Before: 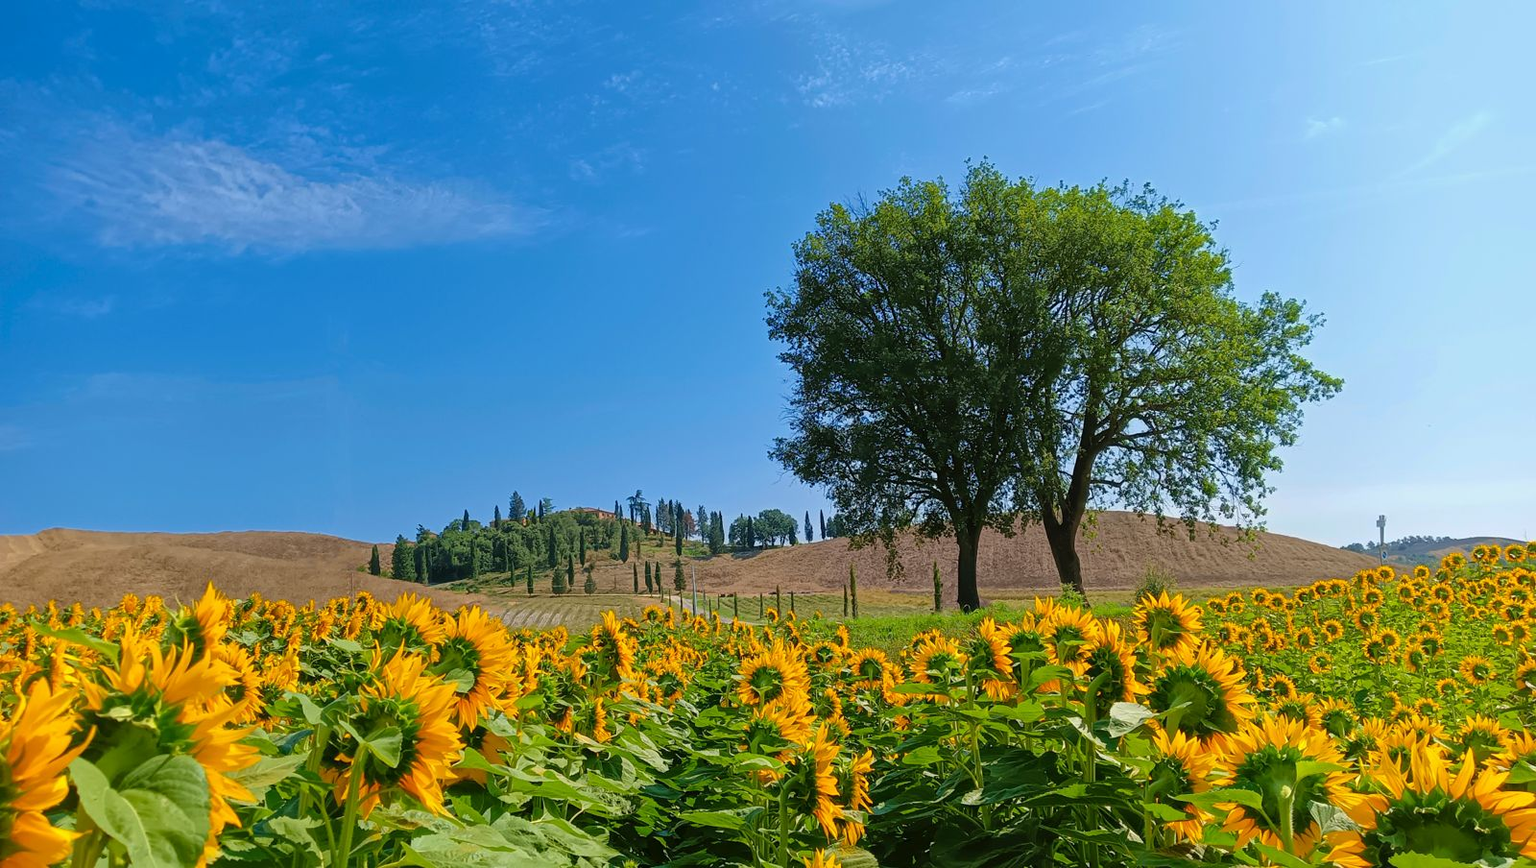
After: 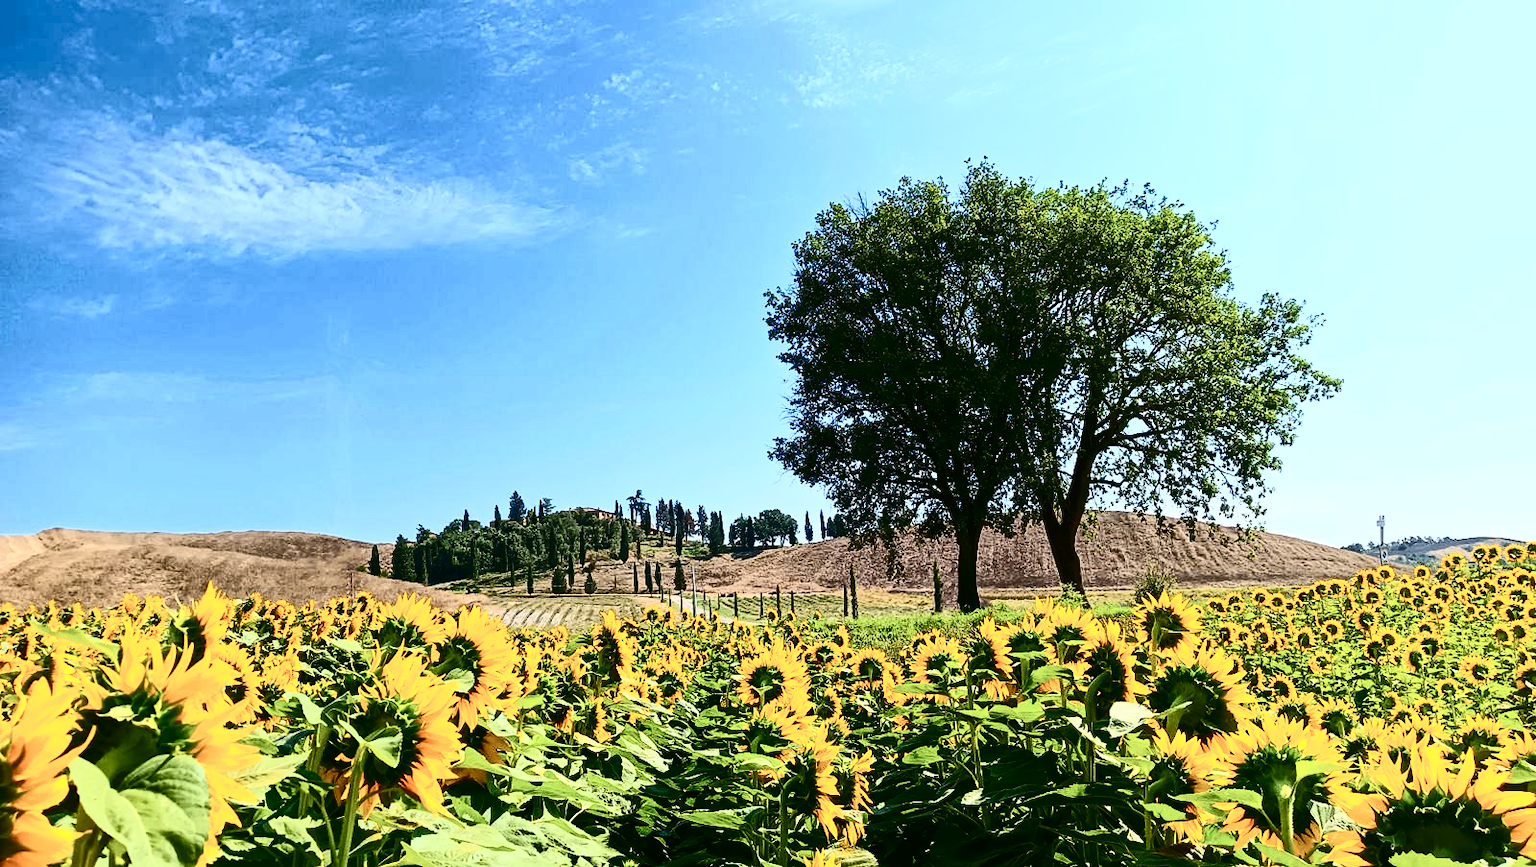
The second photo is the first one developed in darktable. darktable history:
contrast brightness saturation: contrast 0.919, brightness 0.191
